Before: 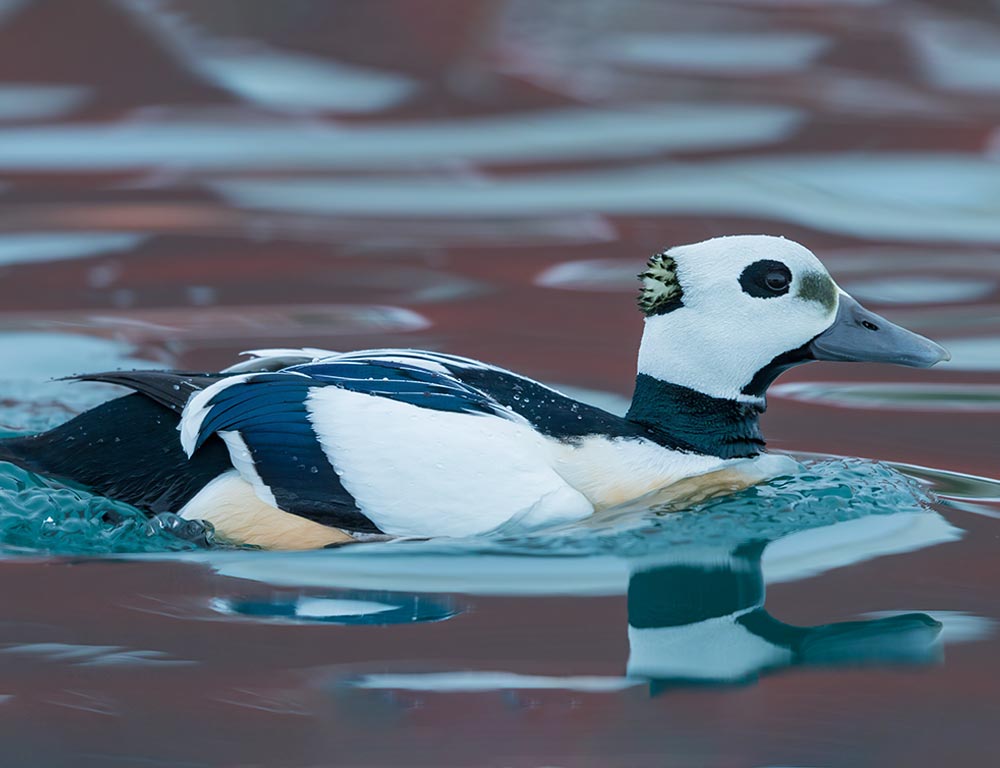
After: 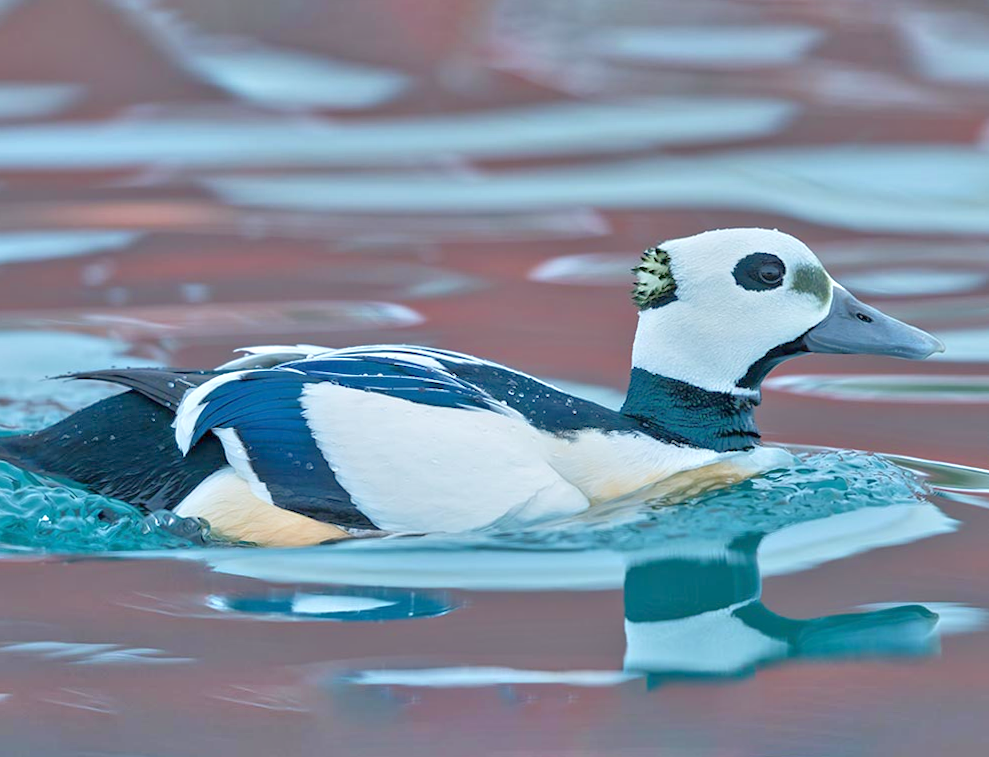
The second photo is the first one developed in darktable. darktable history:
tone equalizer: -8 EV 2 EV, -7 EV 2 EV, -6 EV 2 EV, -5 EV 2 EV, -4 EV 2 EV, -3 EV 1.5 EV, -2 EV 1 EV, -1 EV 0.5 EV
rotate and perspective: rotation -0.45°, automatic cropping original format, crop left 0.008, crop right 0.992, crop top 0.012, crop bottom 0.988
